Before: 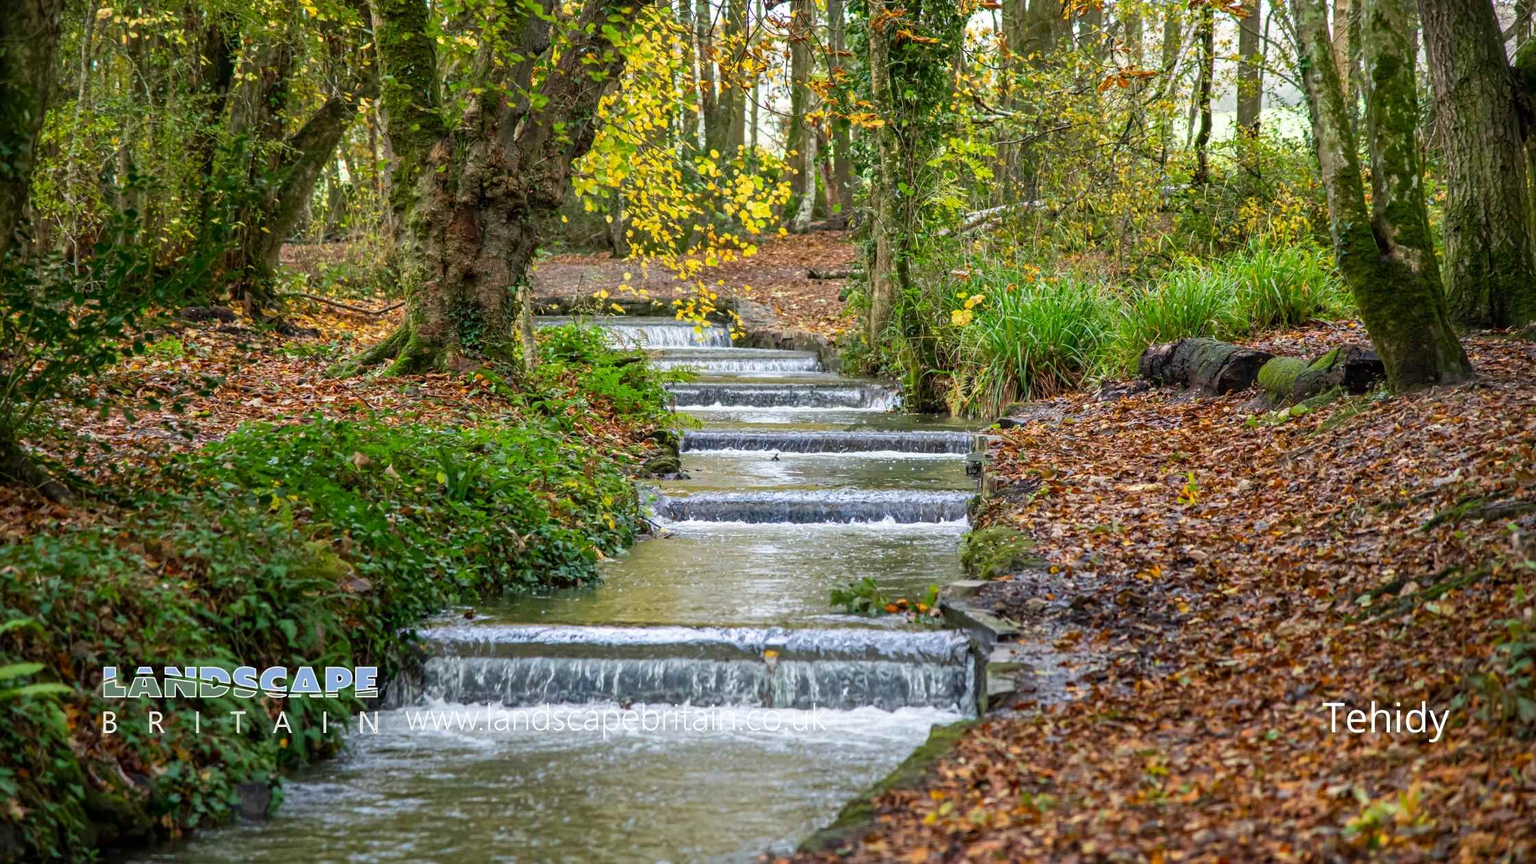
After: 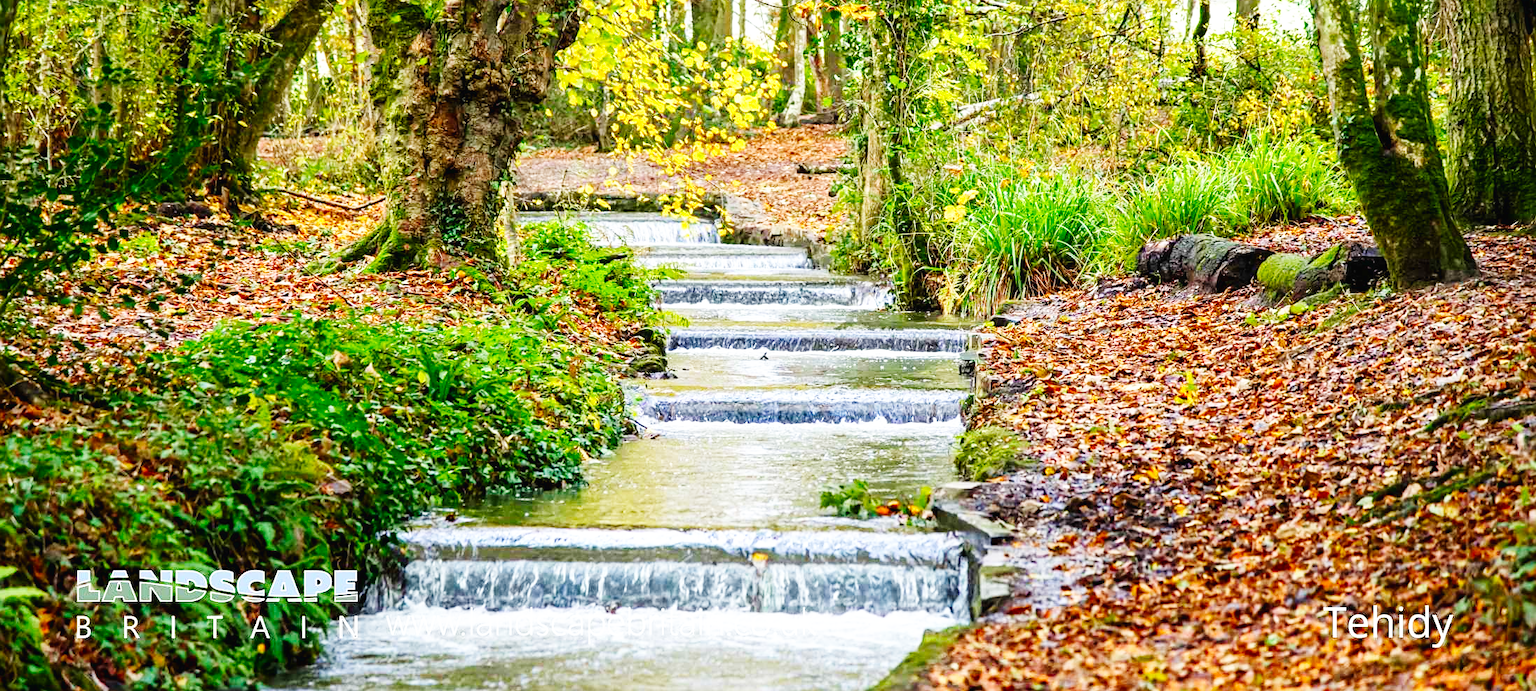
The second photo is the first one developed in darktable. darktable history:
sharpen: amount 0.214
crop and rotate: left 1.87%, top 12.676%, right 0.312%, bottom 9.011%
base curve: curves: ch0 [(0, 0.003) (0.001, 0.002) (0.006, 0.004) (0.02, 0.022) (0.048, 0.086) (0.094, 0.234) (0.162, 0.431) (0.258, 0.629) (0.385, 0.8) (0.548, 0.918) (0.751, 0.988) (1, 1)], preserve colors none
contrast brightness saturation: contrast 0.035, saturation 0.153
